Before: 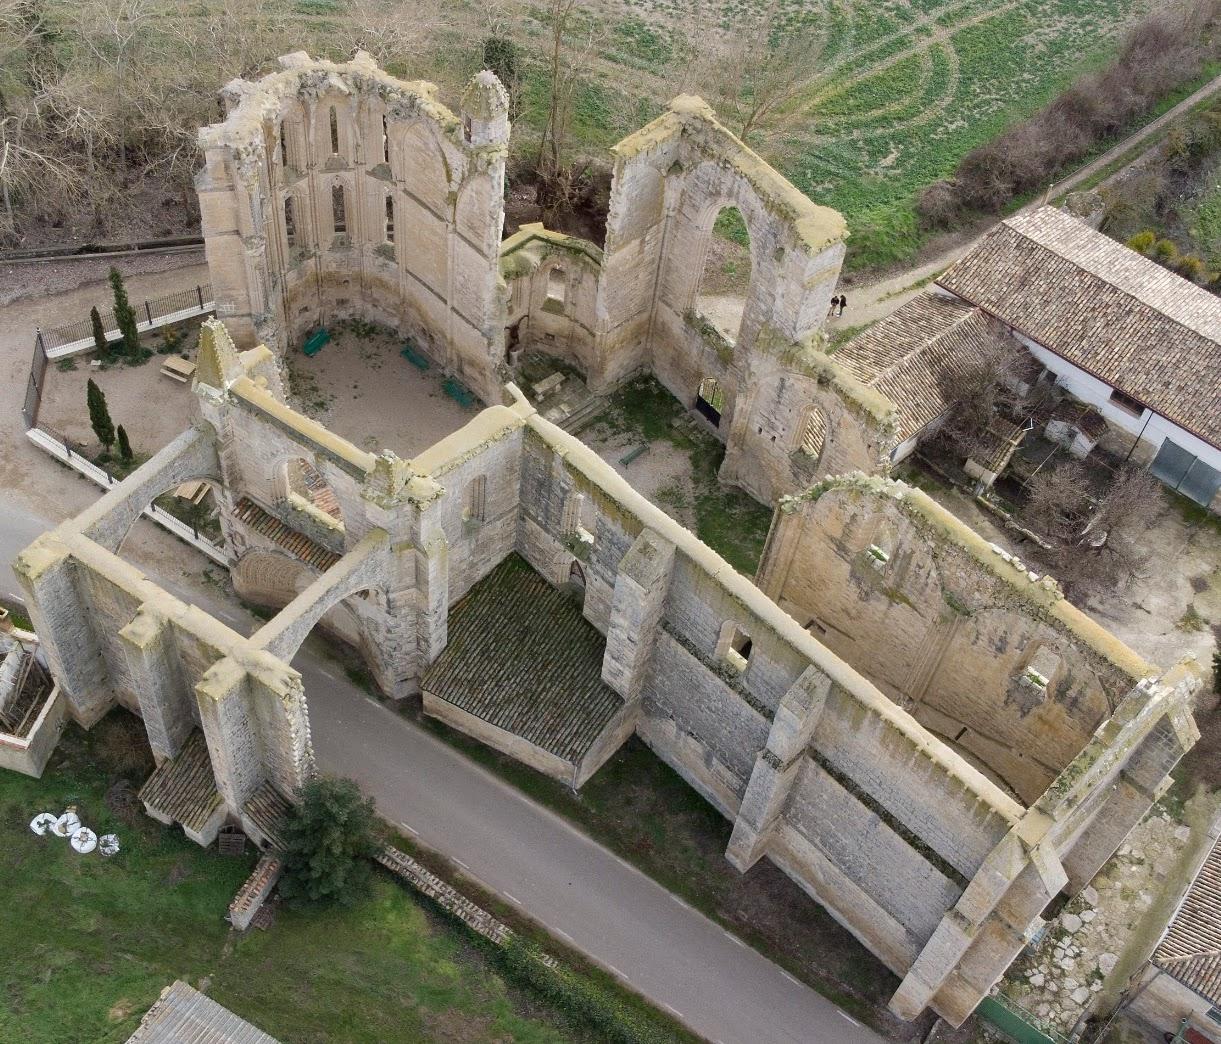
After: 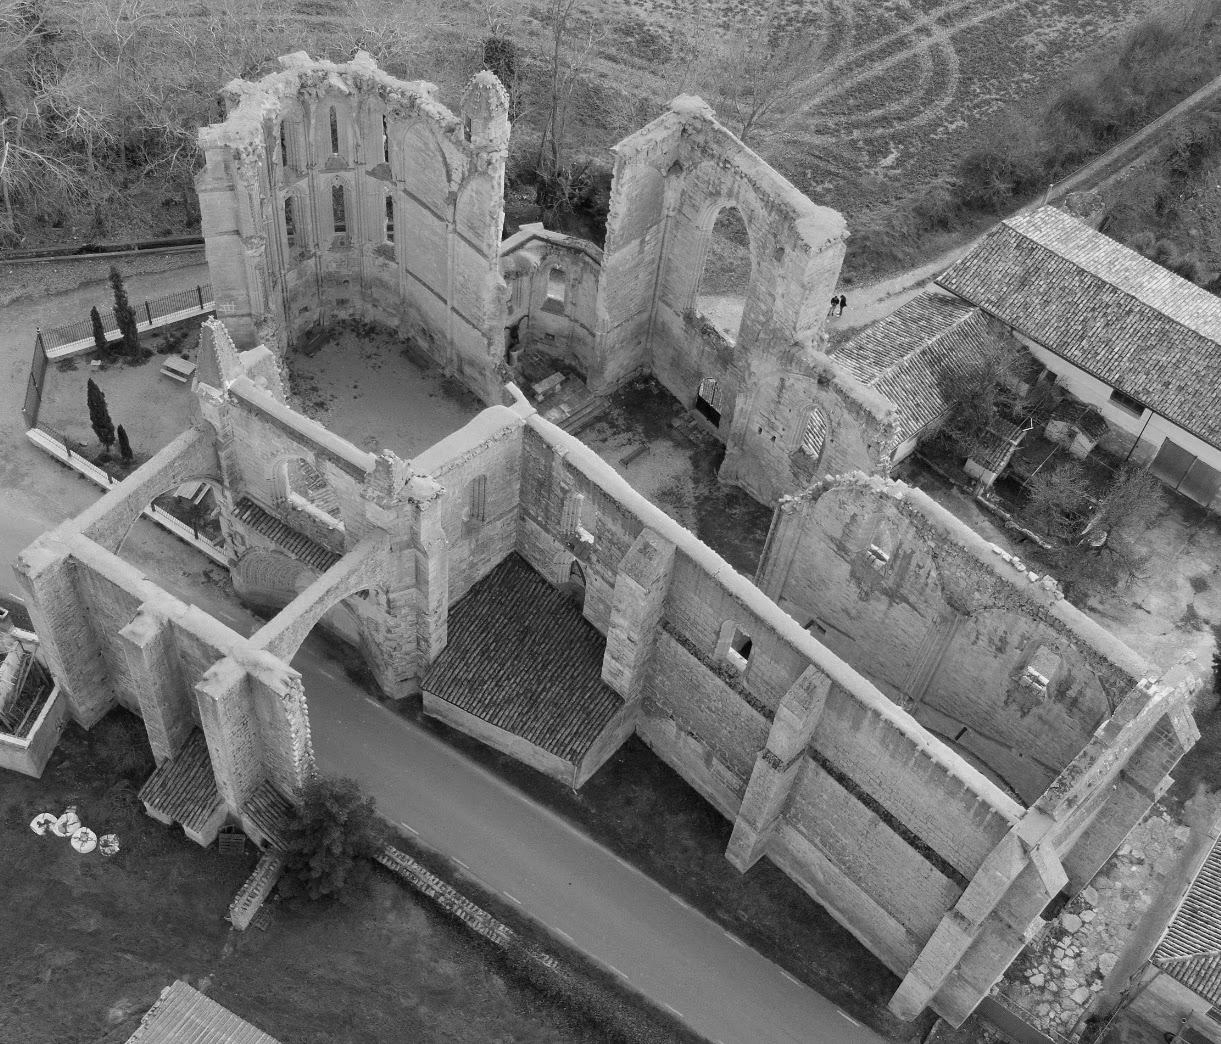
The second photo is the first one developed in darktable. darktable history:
monochrome: a 30.25, b 92.03
color zones: curves: ch0 [(0, 0.5) (0.125, 0.4) (0.25, 0.5) (0.375, 0.4) (0.5, 0.4) (0.625, 0.35) (0.75, 0.35) (0.875, 0.5)]; ch1 [(0, 0.35) (0.125, 0.45) (0.25, 0.35) (0.375, 0.35) (0.5, 0.35) (0.625, 0.35) (0.75, 0.45) (0.875, 0.35)]; ch2 [(0, 0.6) (0.125, 0.5) (0.25, 0.5) (0.375, 0.6) (0.5, 0.6) (0.625, 0.5) (0.75, 0.5) (0.875, 0.5)]
